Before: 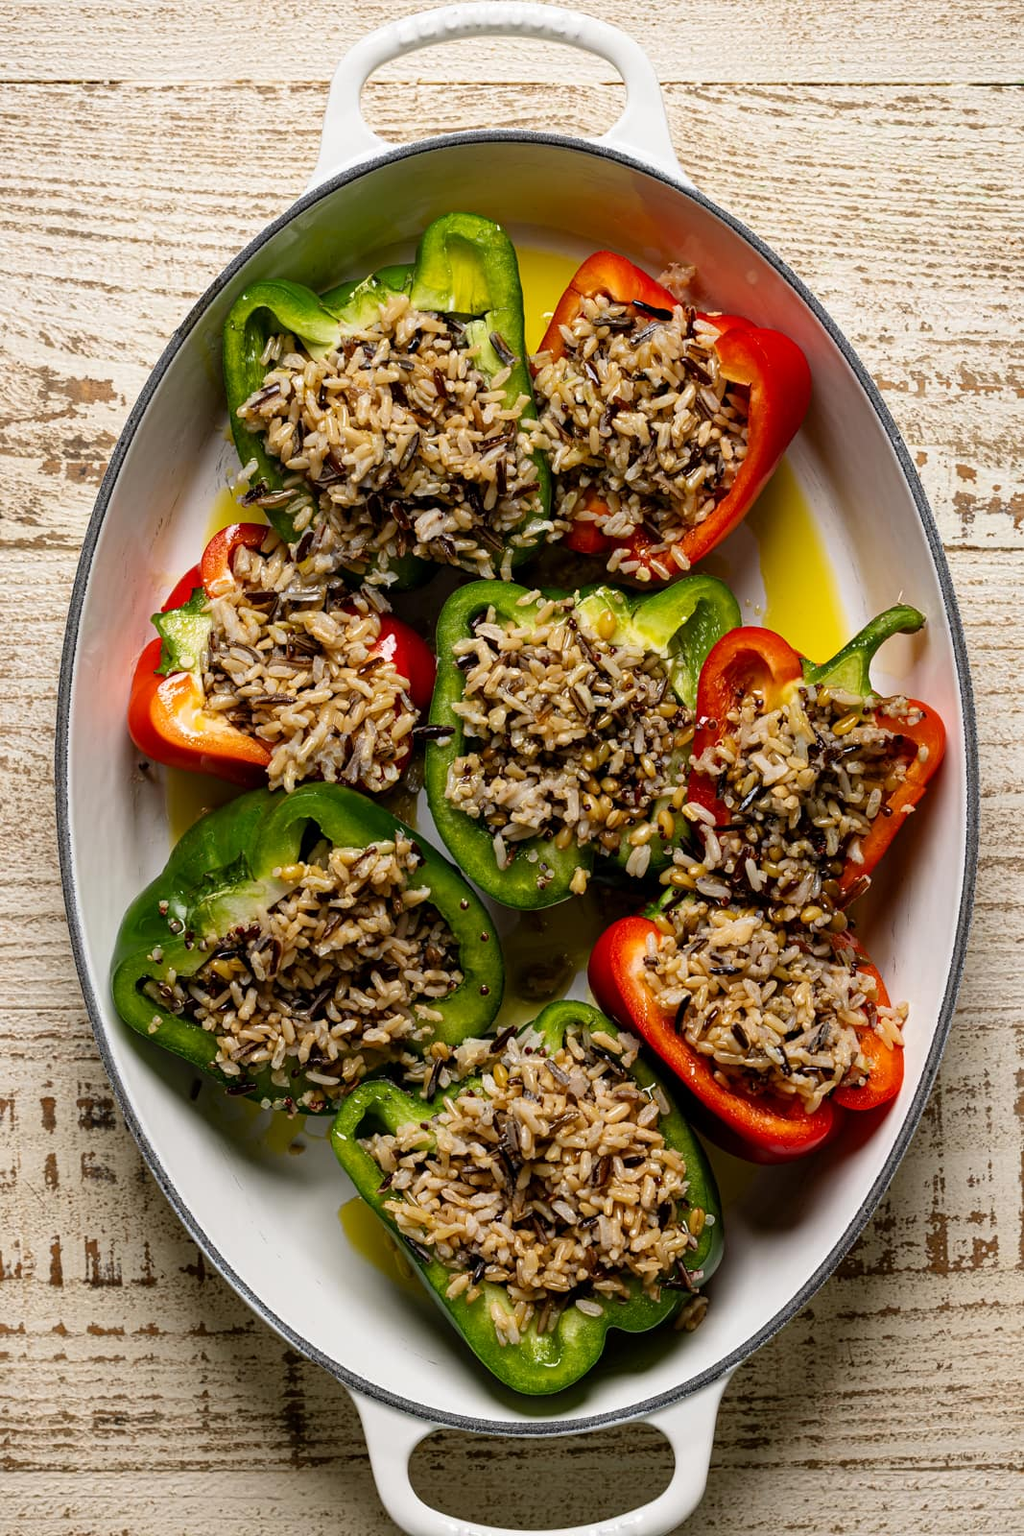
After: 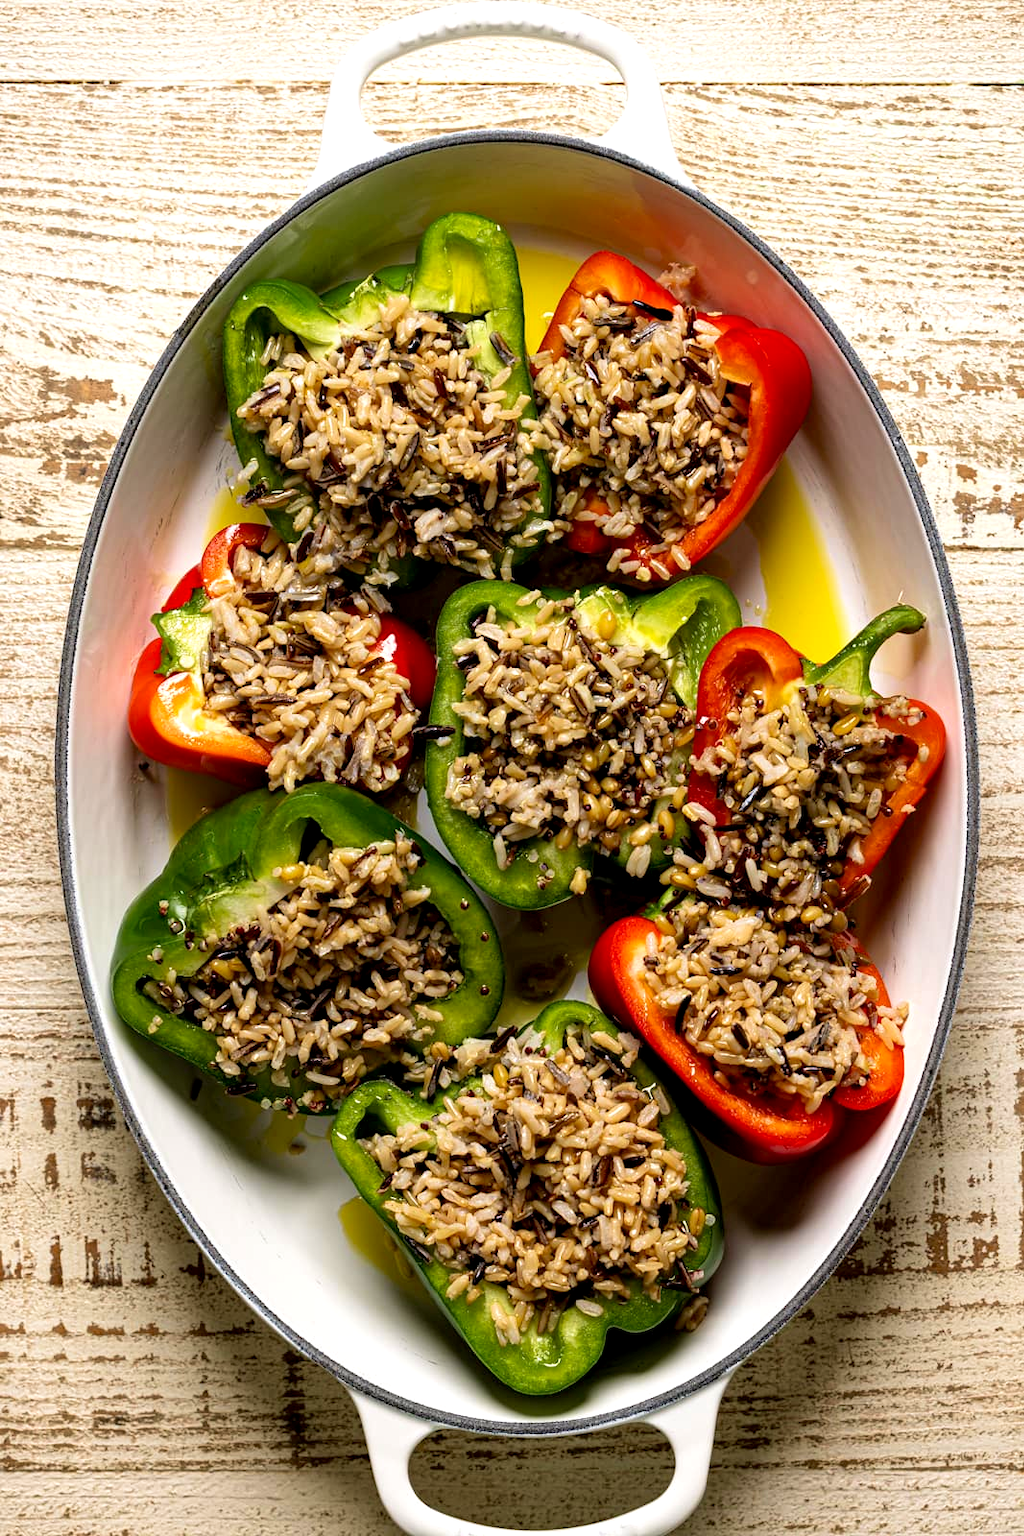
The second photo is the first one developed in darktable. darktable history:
velvia: on, module defaults
exposure: black level correction 0.003, exposure 0.39 EV, compensate highlight preservation false
